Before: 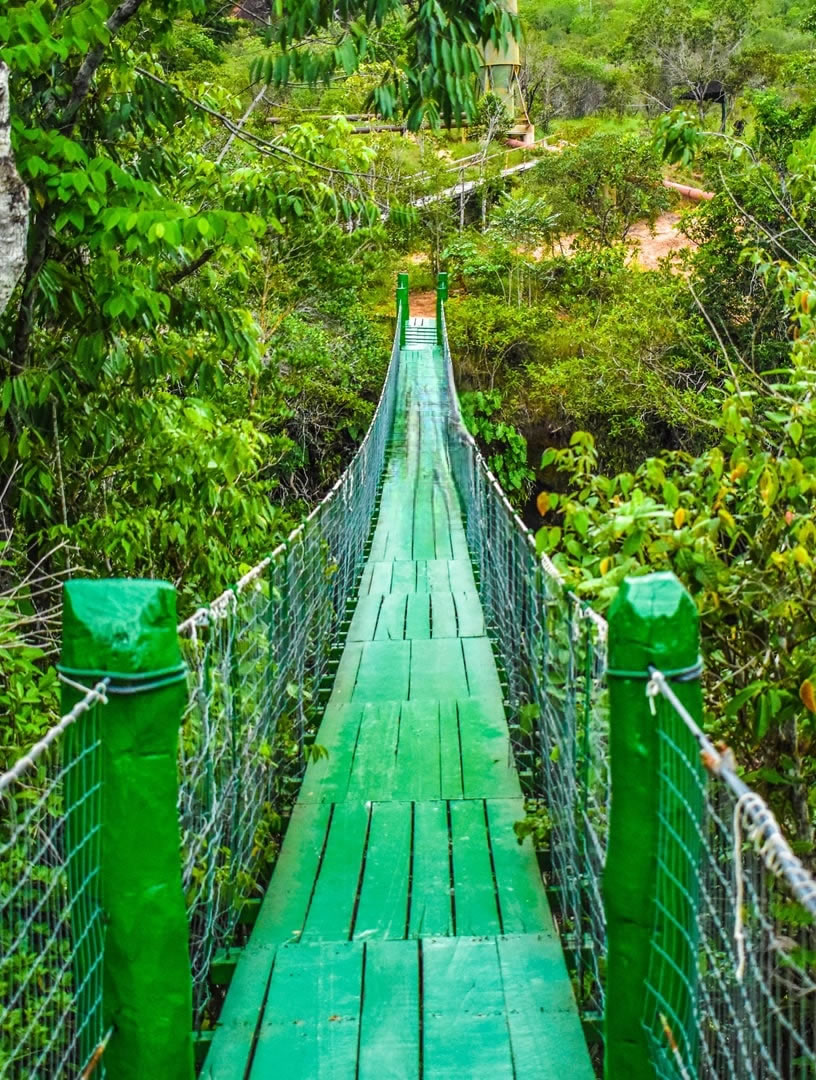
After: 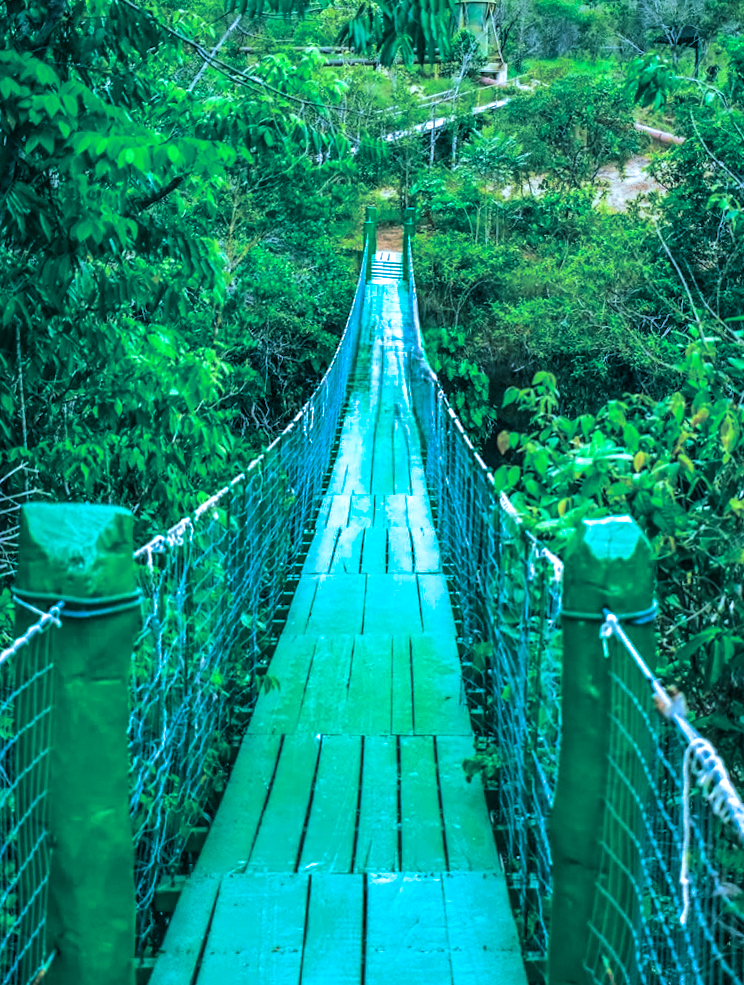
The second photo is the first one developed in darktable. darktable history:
split-toning: shadows › hue 186.43°, highlights › hue 49.29°, compress 30.29%
contrast brightness saturation: saturation 0.1
color calibration: illuminant custom, x 0.432, y 0.395, temperature 3098 K
crop and rotate: angle -1.96°, left 3.097%, top 4.154%, right 1.586%, bottom 0.529%
